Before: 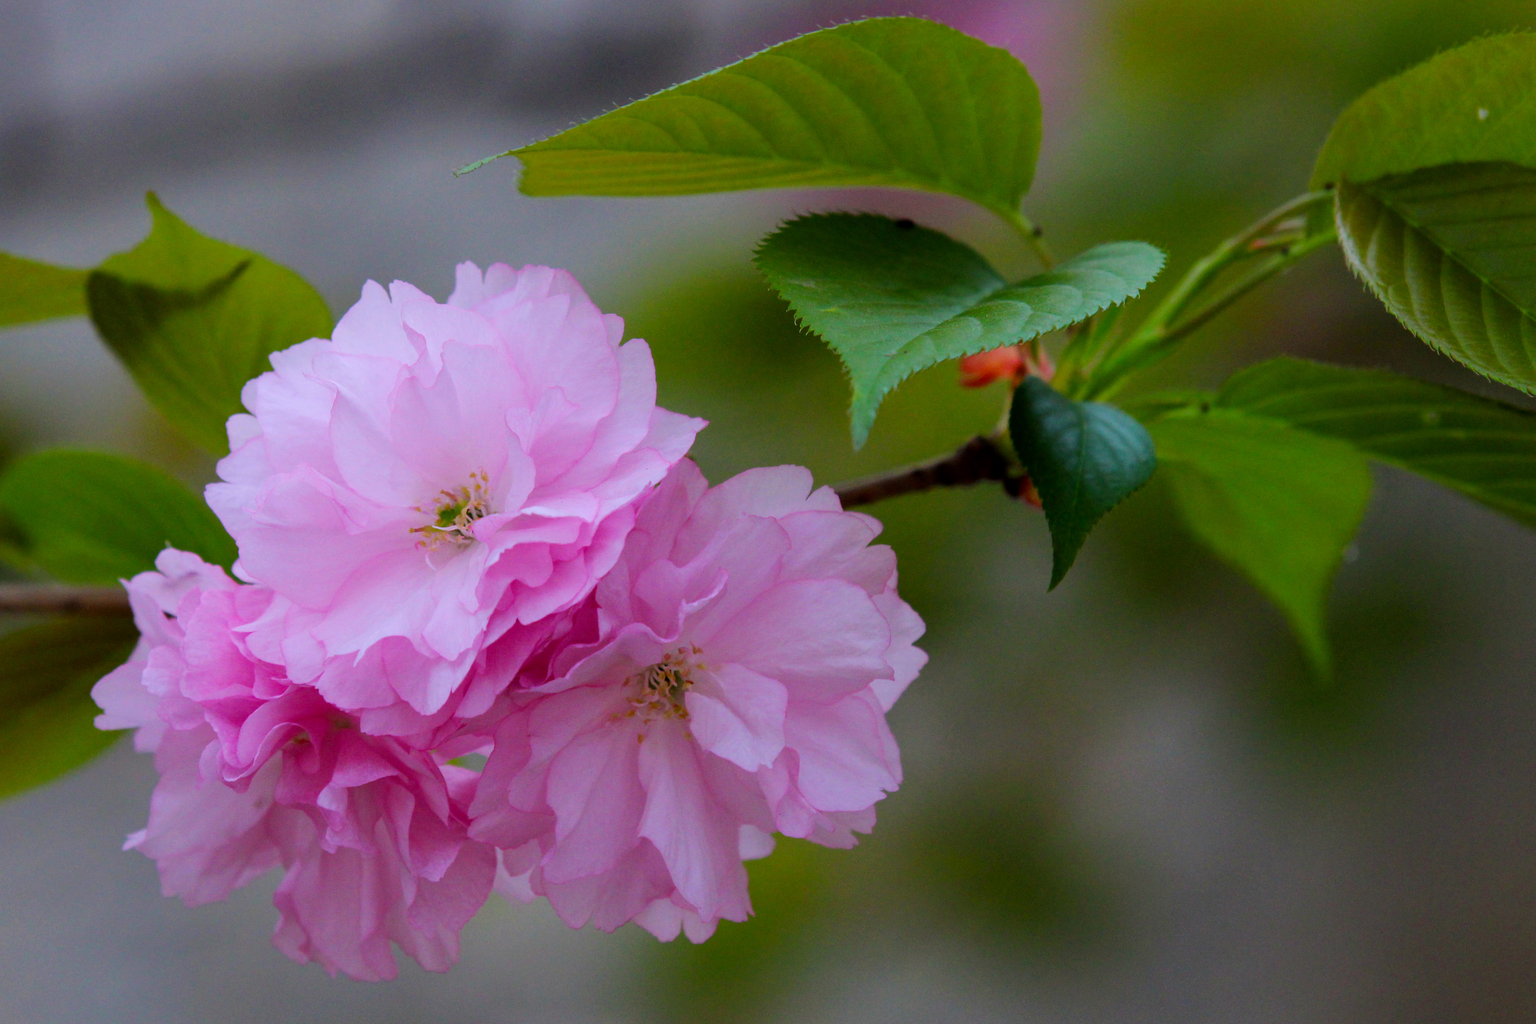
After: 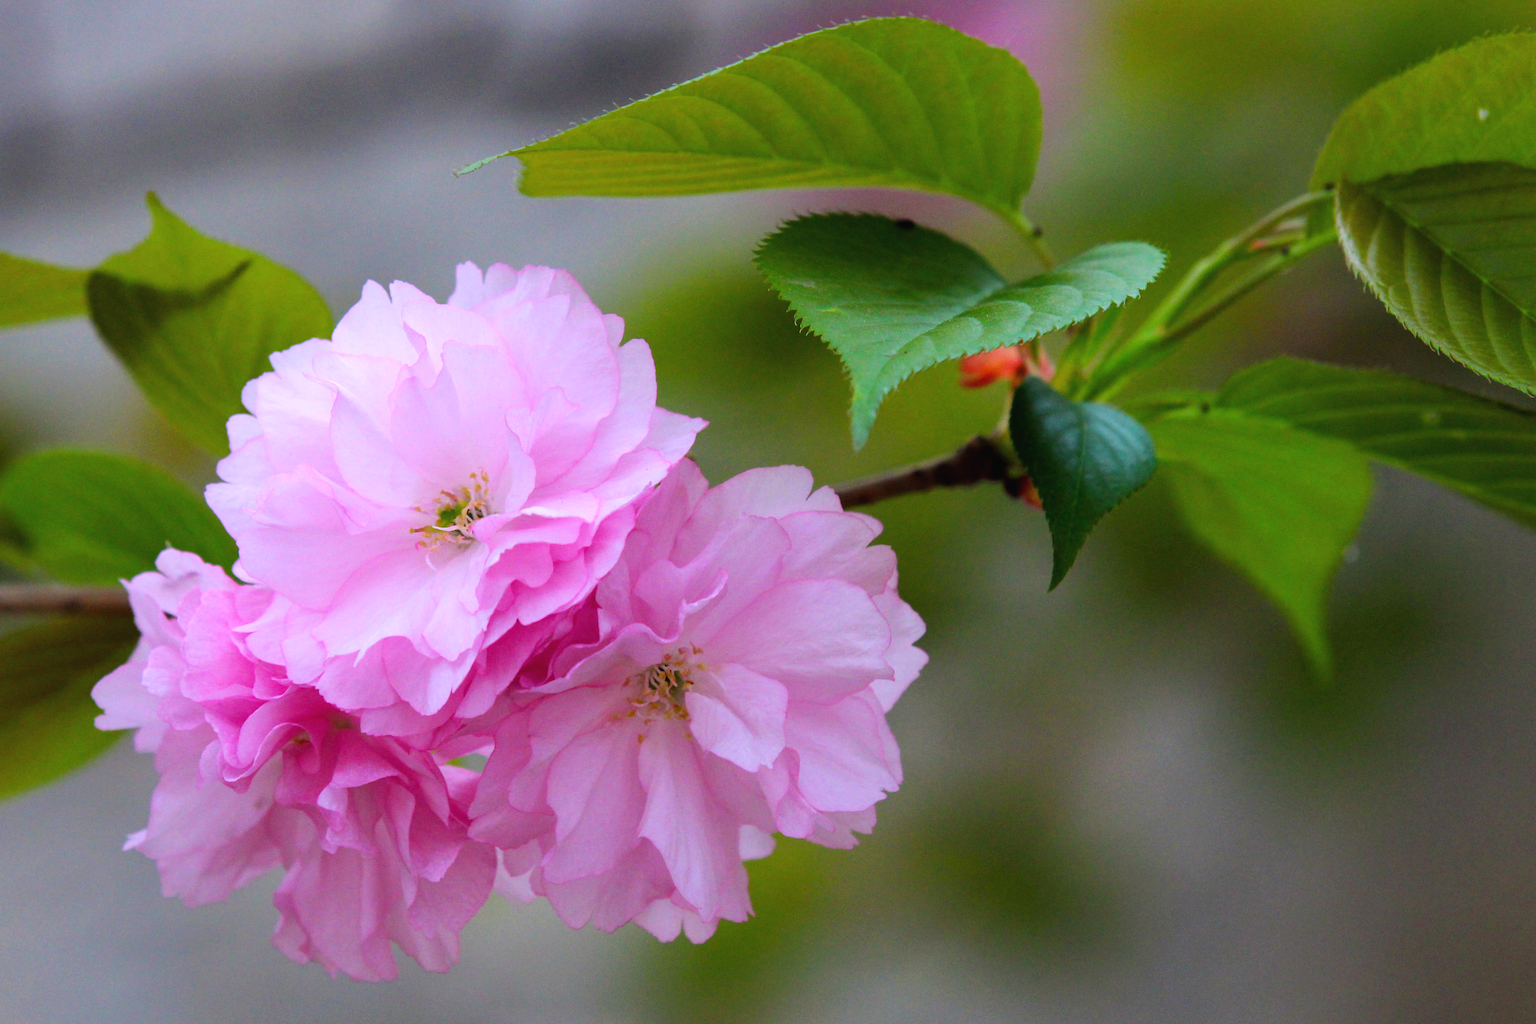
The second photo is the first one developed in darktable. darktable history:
exposure: black level correction -0.002, exposure 0.545 EV, compensate highlight preservation false
